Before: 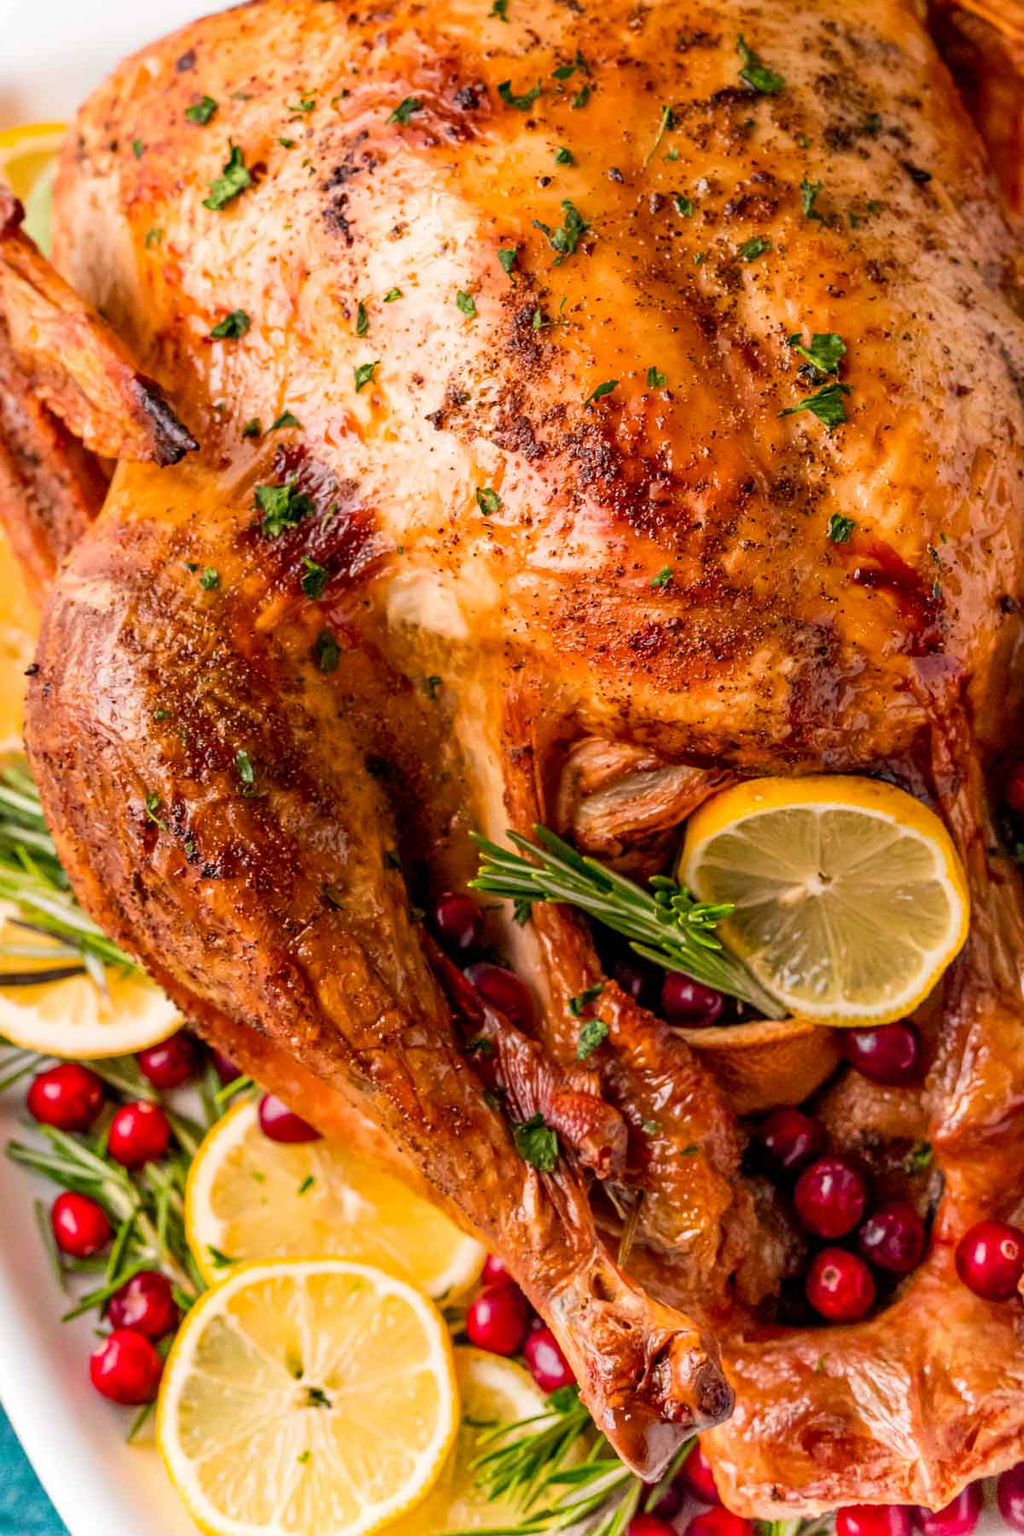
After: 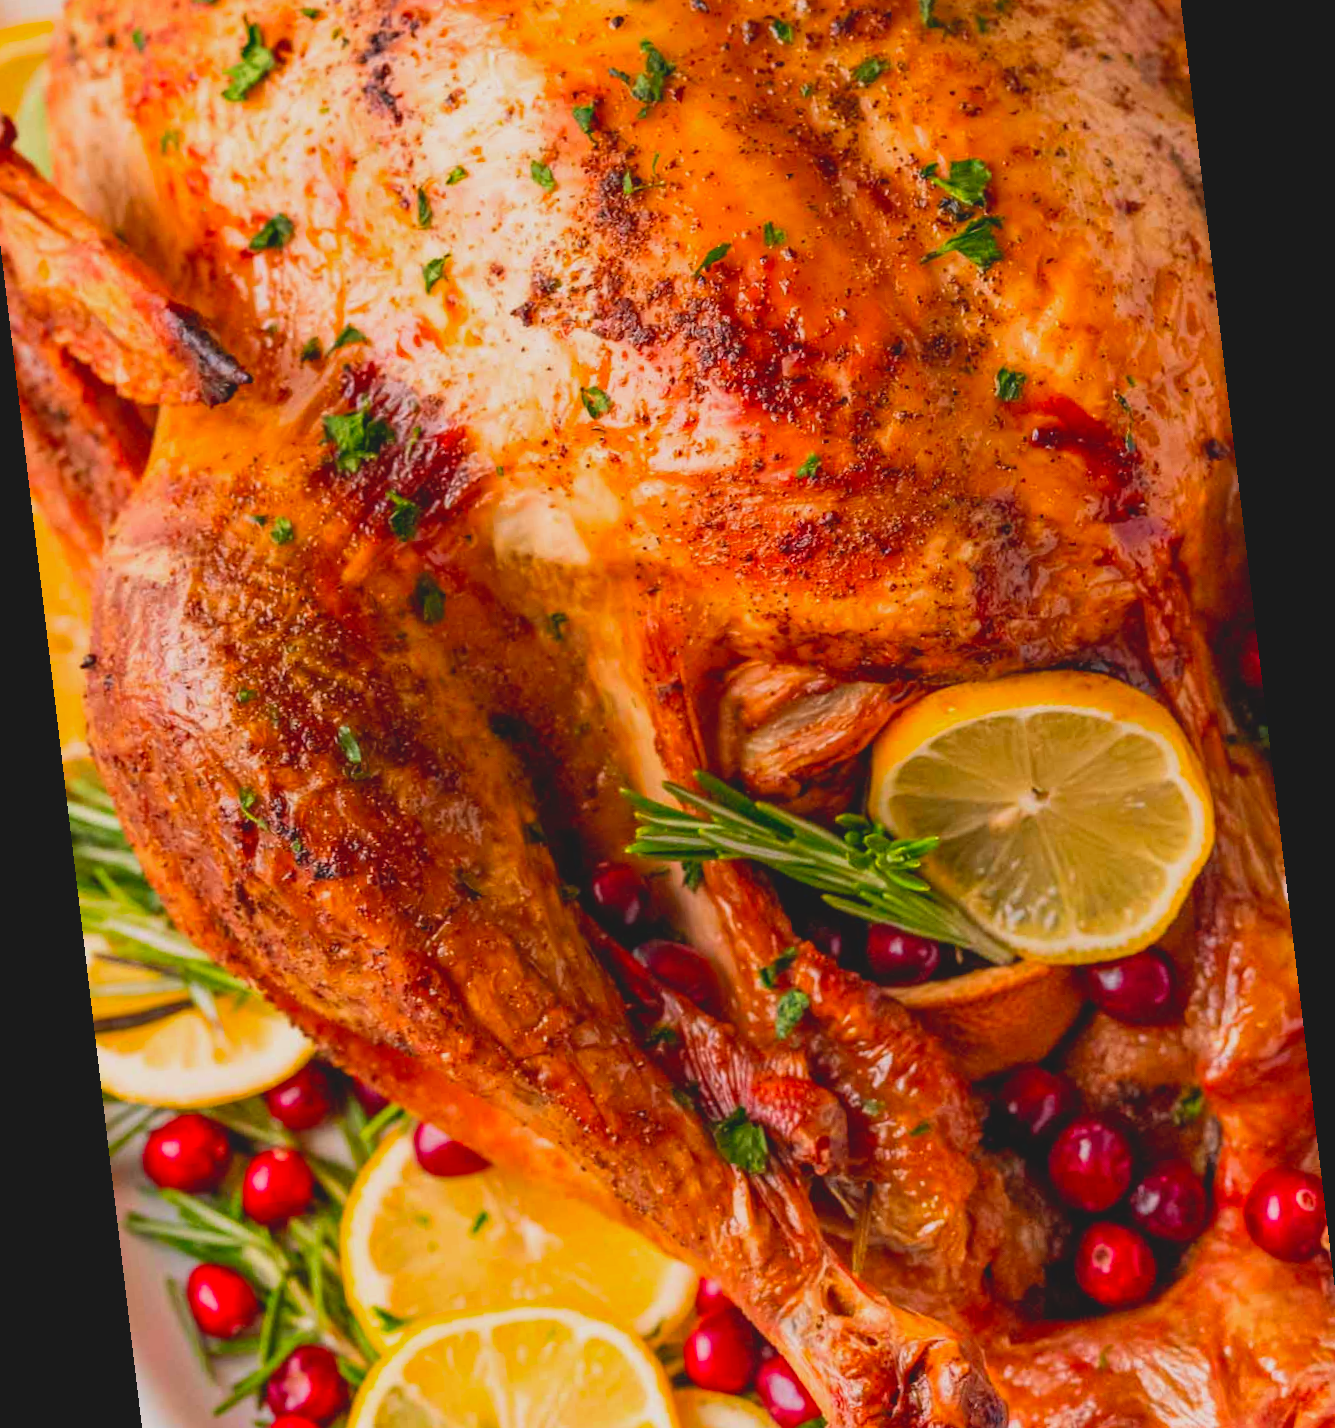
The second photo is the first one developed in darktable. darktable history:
tone equalizer: on, module defaults
crop and rotate: left 2.991%, top 13.302%, right 1.981%, bottom 12.636%
contrast brightness saturation: contrast -0.19, saturation 0.19
rotate and perspective: rotation -6.83°, automatic cropping off
